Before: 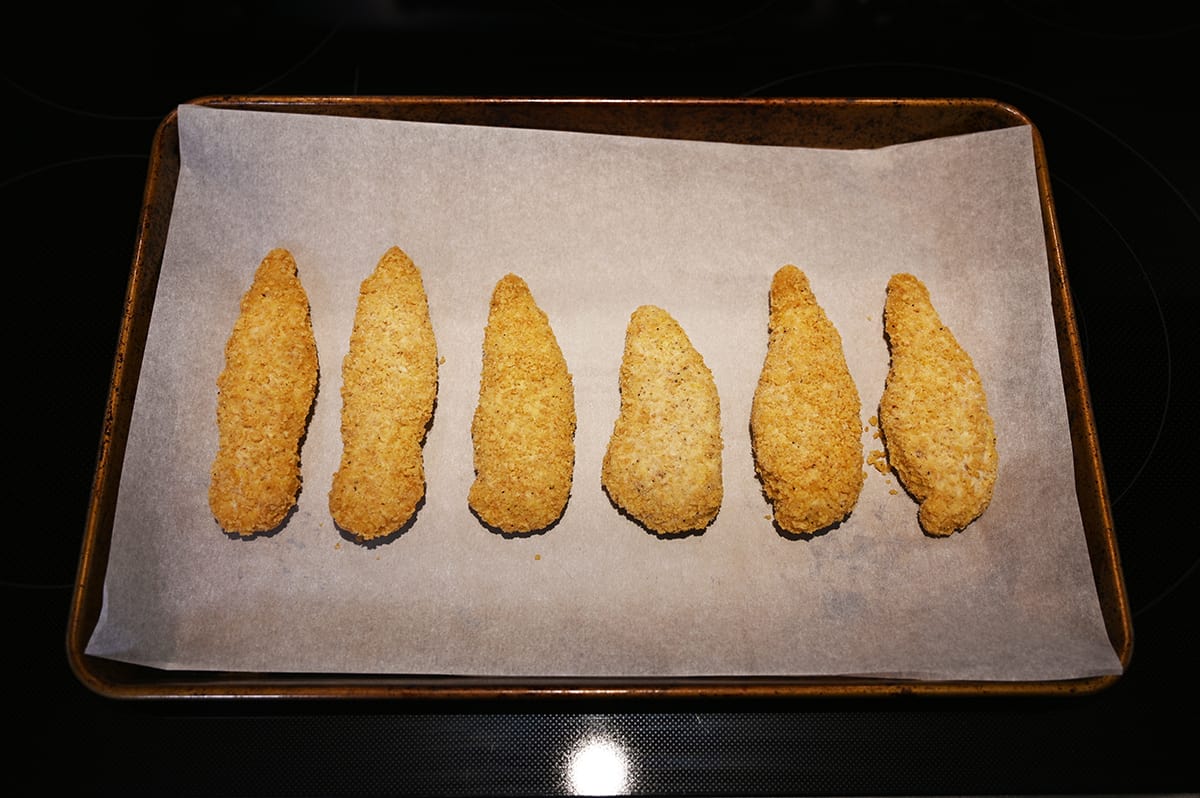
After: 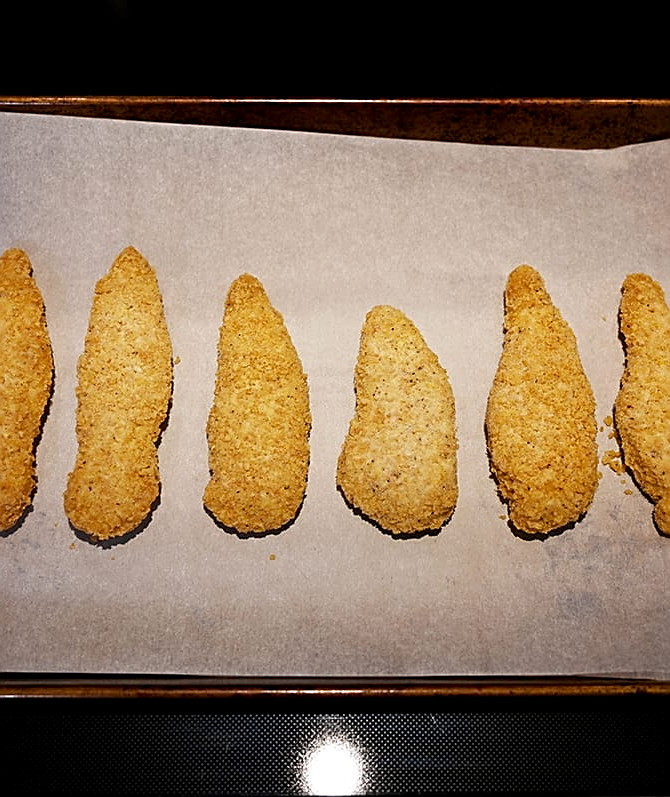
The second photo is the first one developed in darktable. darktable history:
crop: left 22.098%, right 22.051%, bottom 0.014%
sharpen: amount 0.468
exposure: black level correction 0.005, exposure 0.014 EV, compensate highlight preservation false
